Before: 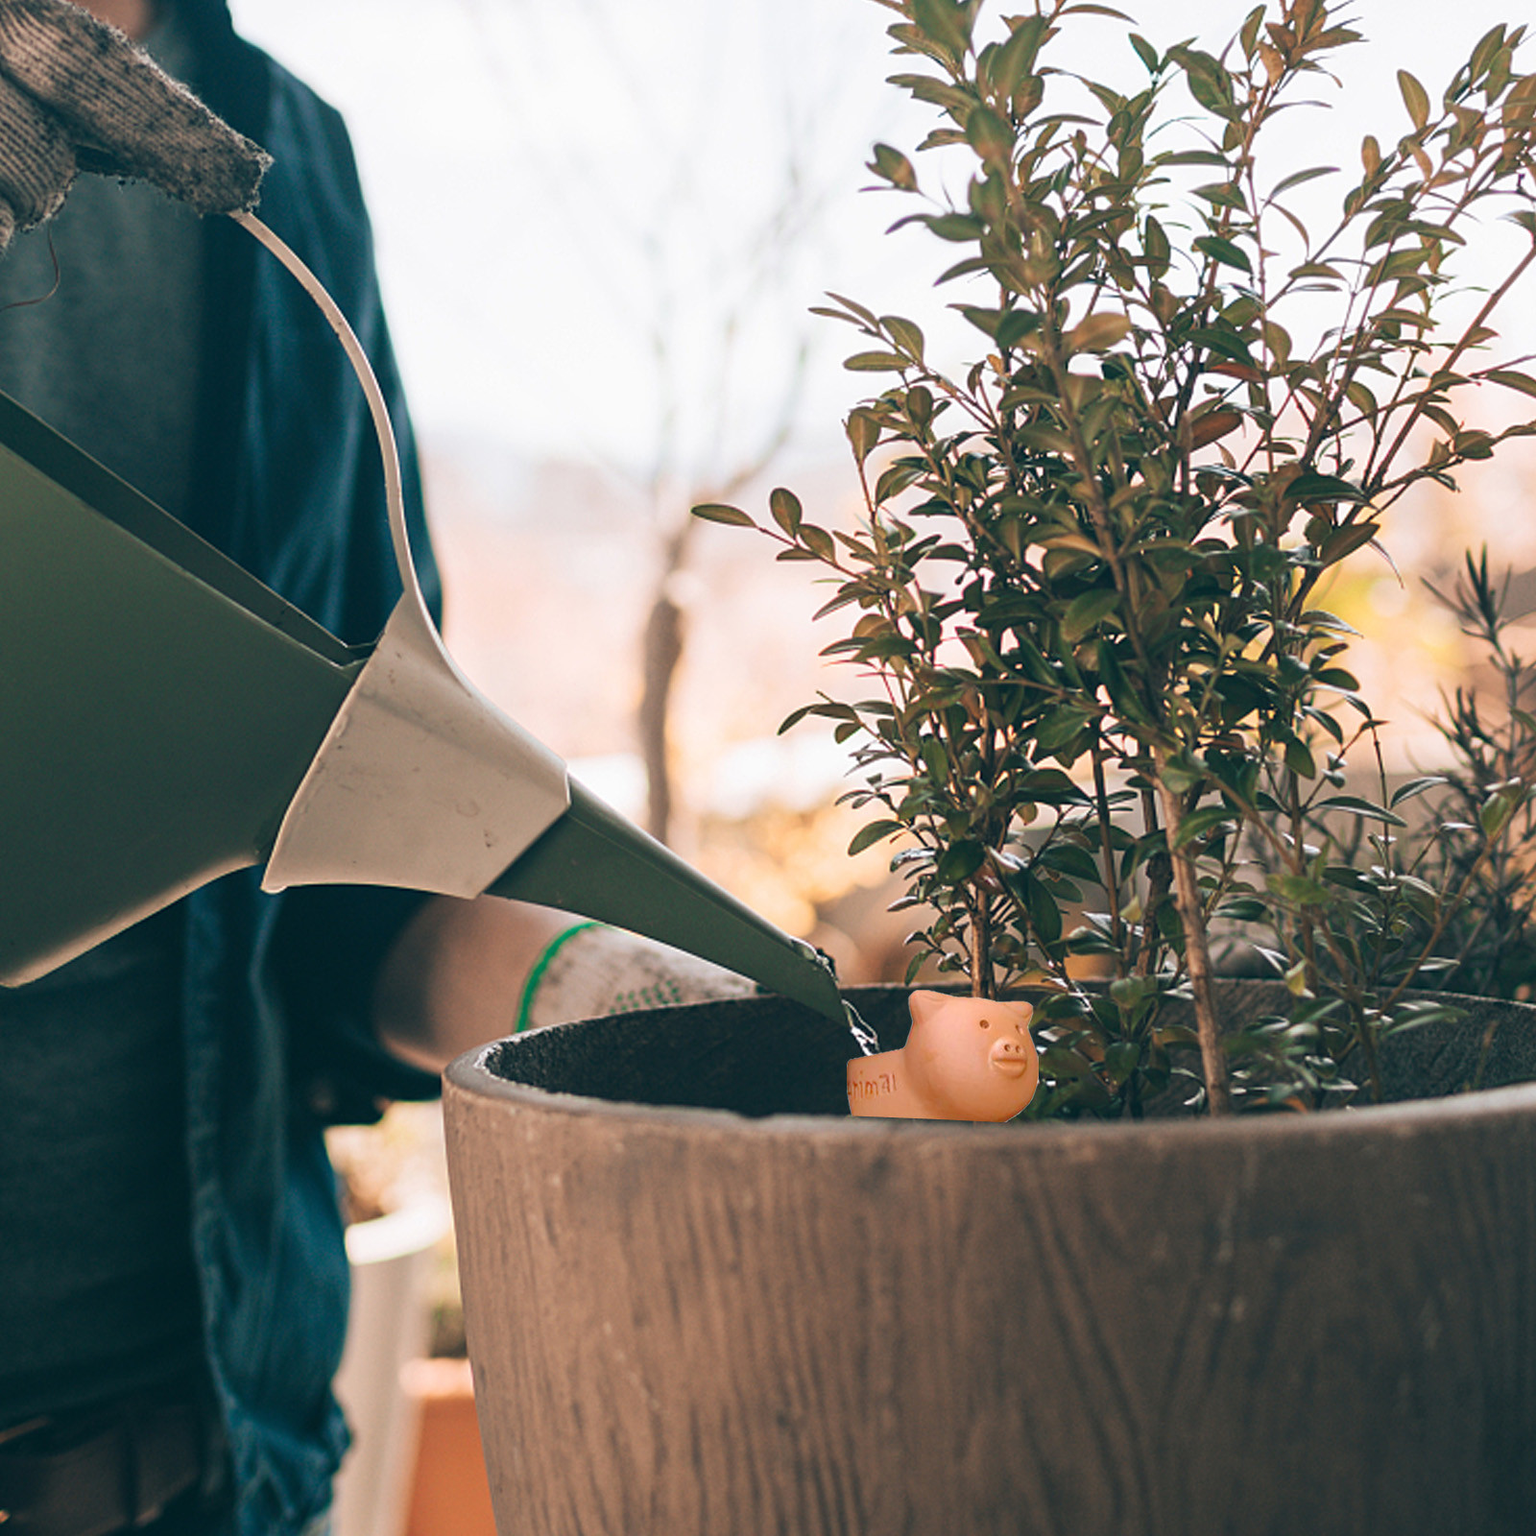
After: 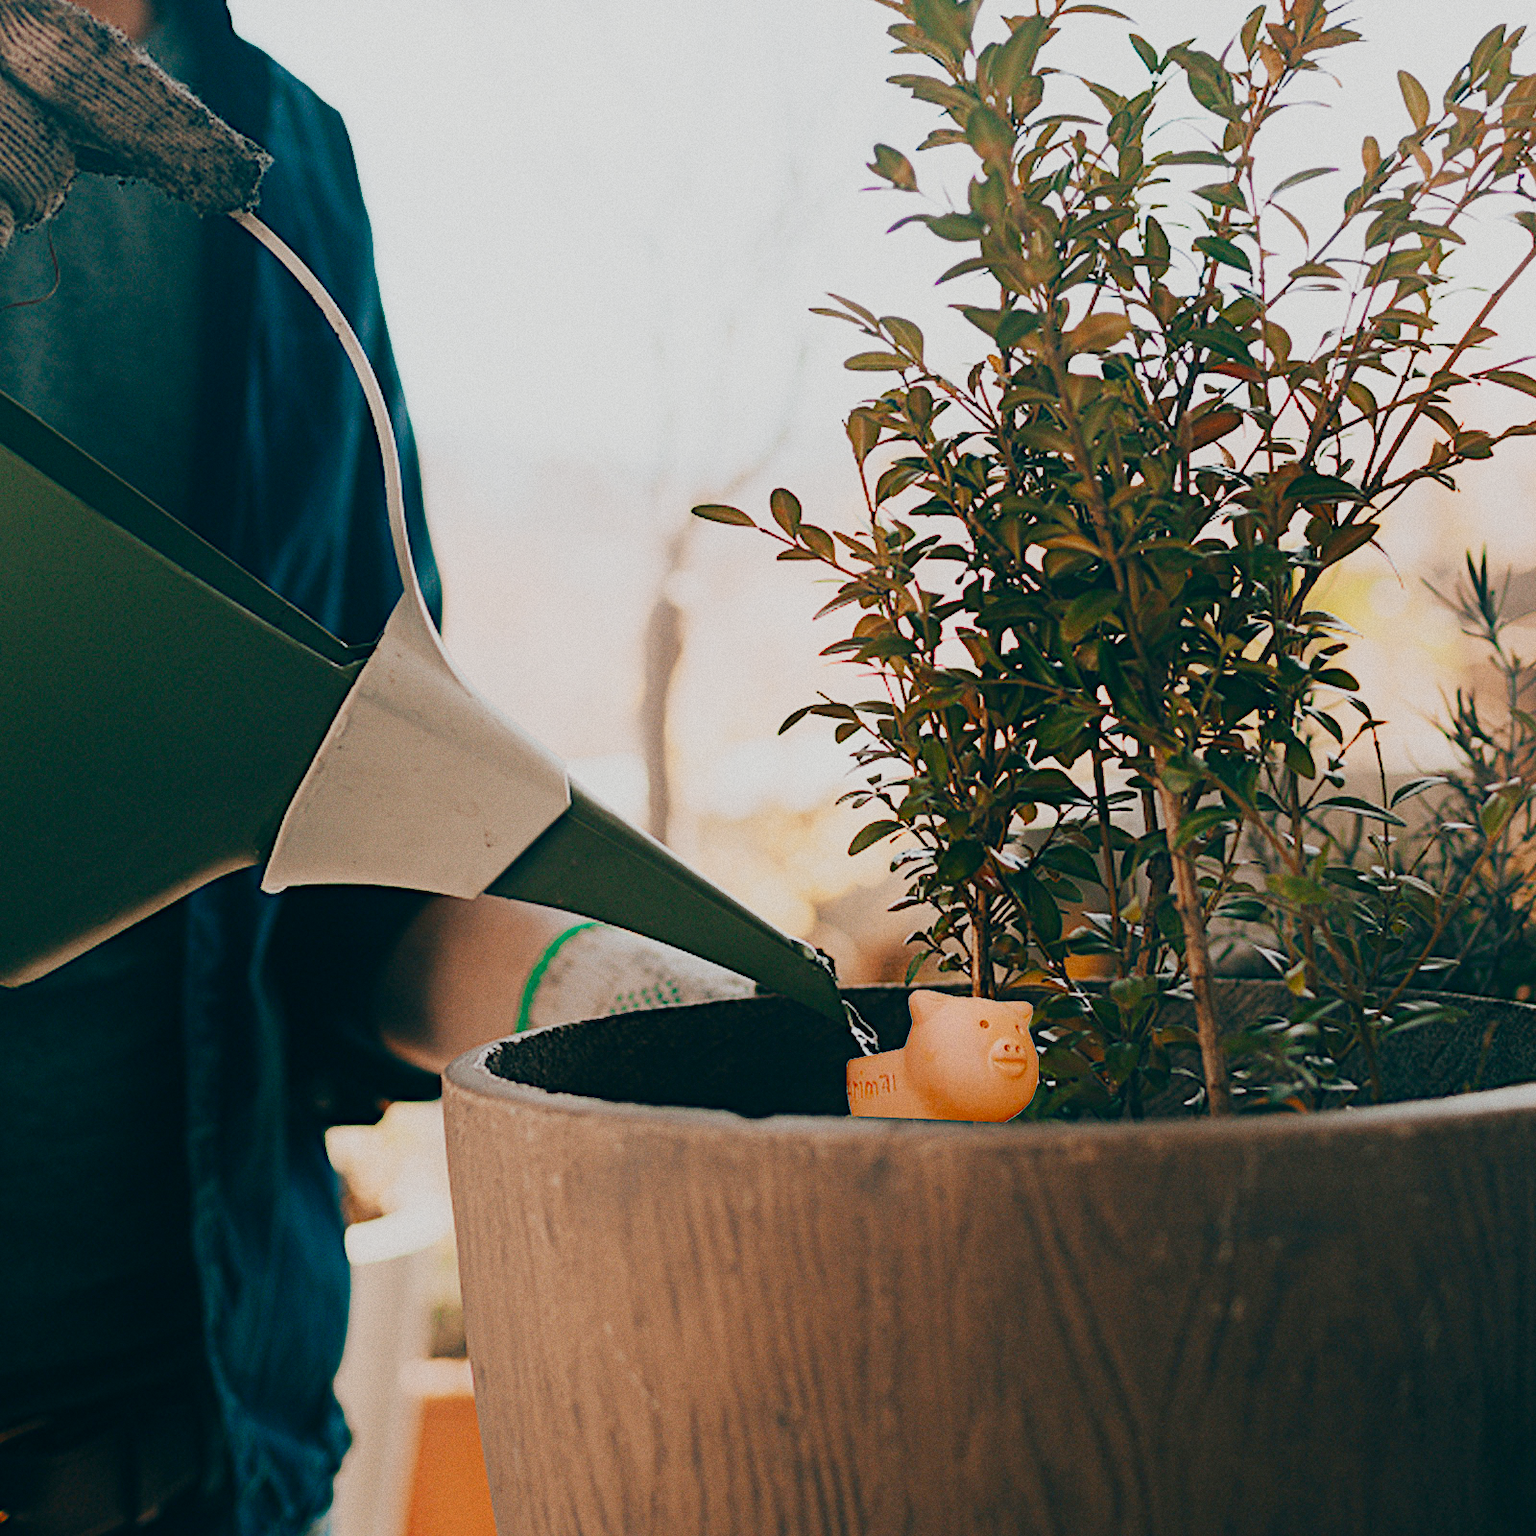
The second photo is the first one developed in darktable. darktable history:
sigmoid "smooth": skew -0.2, preserve hue 0%, red attenuation 0.1, red rotation 0.035, green attenuation 0.1, green rotation -0.017, blue attenuation 0.15, blue rotation -0.052, base primaries Rec2020
contrast equalizer "soft": octaves 7, y [[0.6 ×6], [0.55 ×6], [0 ×6], [0 ×6], [0 ×6]], mix -1
color balance rgb "basic colorfulness: standard": perceptual saturation grading › global saturation 20%, perceptual saturation grading › highlights -25%, perceptual saturation grading › shadows 25%
color balance rgb "filmic contrast": global offset › luminance 0.5%, perceptual brilliance grading › highlights 10%, perceptual brilliance grading › mid-tones 5%, perceptual brilliance grading › shadows -10%
color balance rgb "blue and orange": shadows lift › chroma 7%, shadows lift › hue 249°, highlights gain › chroma 5%, highlights gain › hue 34.5°
diffuse or sharpen "sharpen demosaicing: AA filter": edge sensitivity 1, 1st order anisotropy 100%, 2nd order anisotropy 100%, 3rd order anisotropy 100%, 4th order anisotropy 100%, 1st order speed -25%, 2nd order speed -25%, 3rd order speed -25%, 4th order speed -25%
diffuse or sharpen "1": radius span 32, 1st order speed 50%, 2nd order speed 50%, 3rd order speed 50%, 4th order speed 50% | blend: blend mode normal, opacity 25%; mask: uniform (no mask)
grain: coarseness 0.47 ISO
rgb primaries "nice": tint hue 2.13°, tint purity 0.7%, red hue 0.028, red purity 1.09, green hue 0.023, green purity 1.08, blue hue -0.084, blue purity 1.17
exposure "magic lantern defaults": compensate highlight preservation false
